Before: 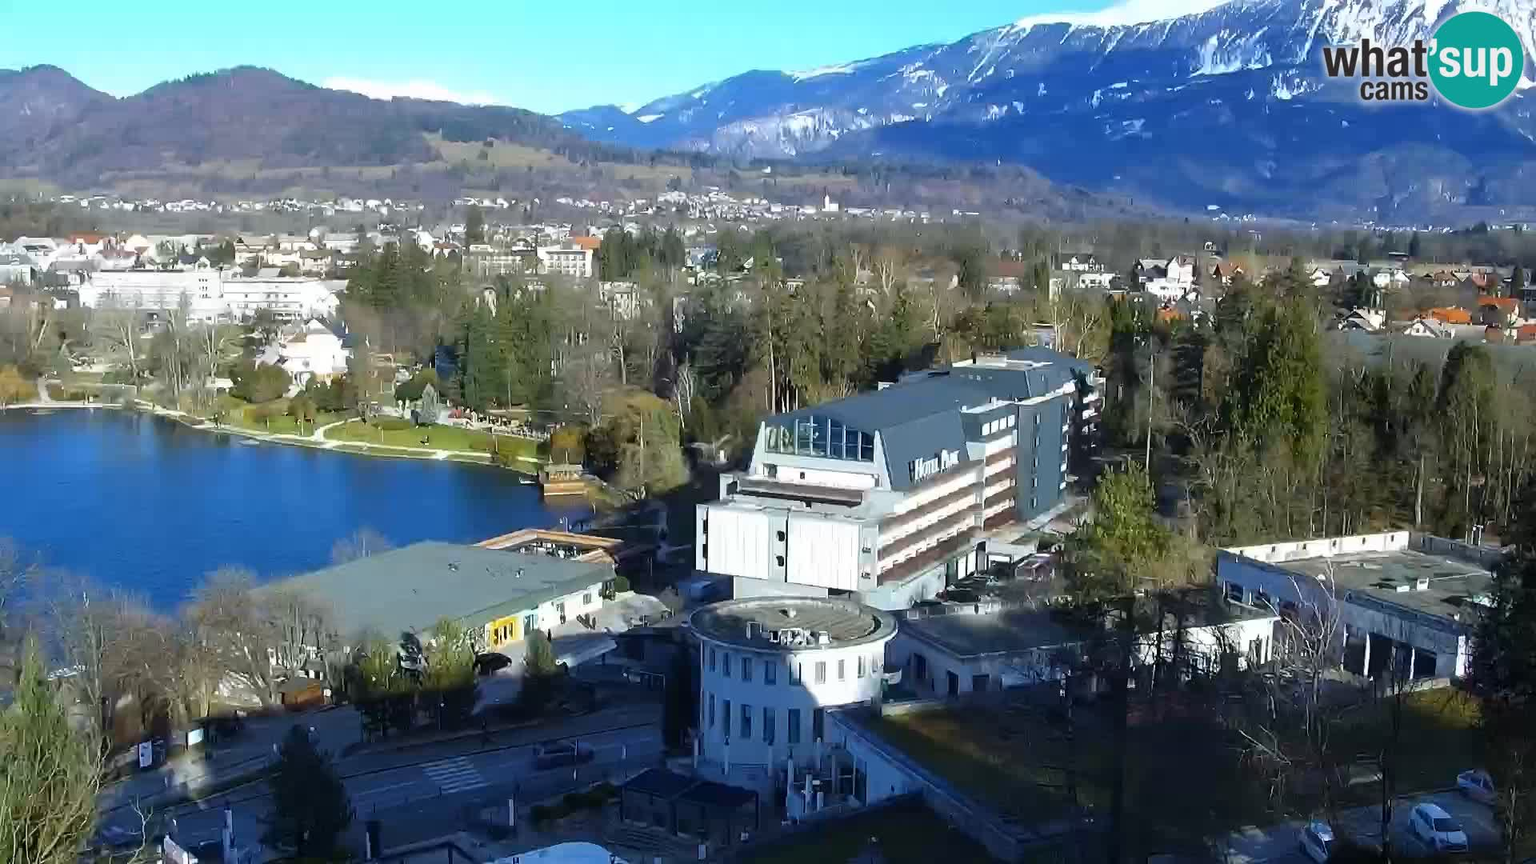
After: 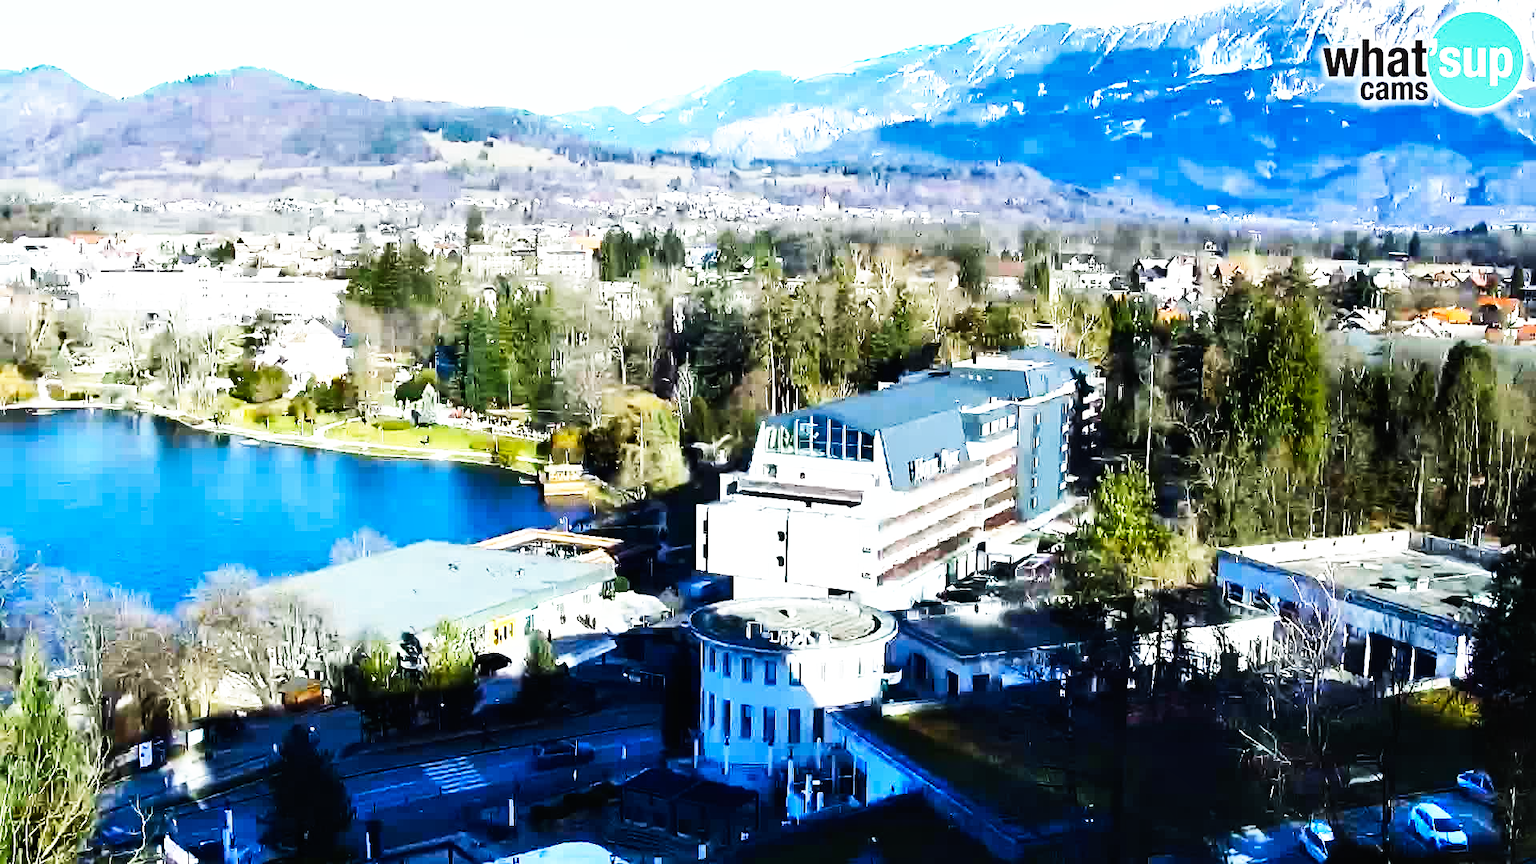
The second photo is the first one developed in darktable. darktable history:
shadows and highlights: low approximation 0.01, soften with gaussian
contrast brightness saturation: contrast 0.04, saturation 0.16
base curve: curves: ch0 [(0, 0) (0.007, 0.004) (0.027, 0.03) (0.046, 0.07) (0.207, 0.54) (0.442, 0.872) (0.673, 0.972) (1, 1)], preserve colors none
tone equalizer: -8 EV -1.08 EV, -7 EV -1.01 EV, -6 EV -0.867 EV, -5 EV -0.578 EV, -3 EV 0.578 EV, -2 EV 0.867 EV, -1 EV 1.01 EV, +0 EV 1.08 EV, edges refinement/feathering 500, mask exposure compensation -1.57 EV, preserve details no
